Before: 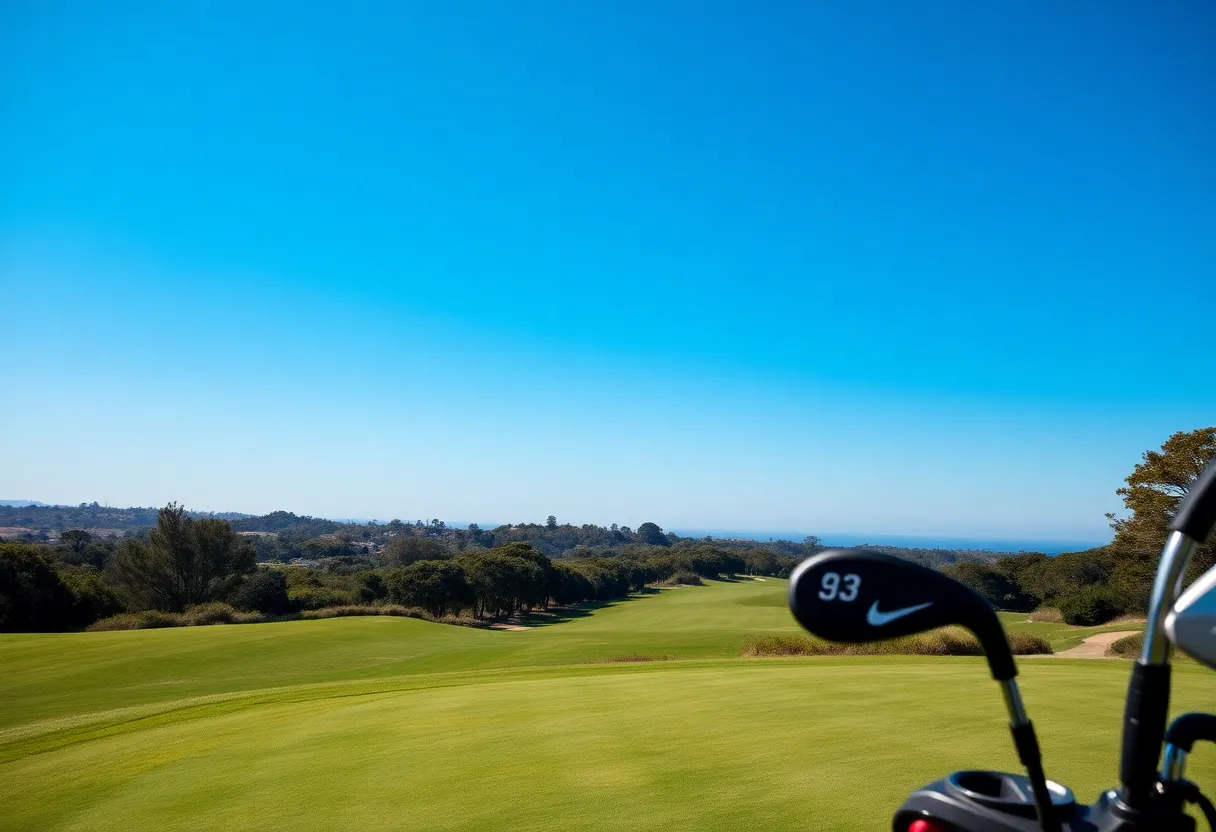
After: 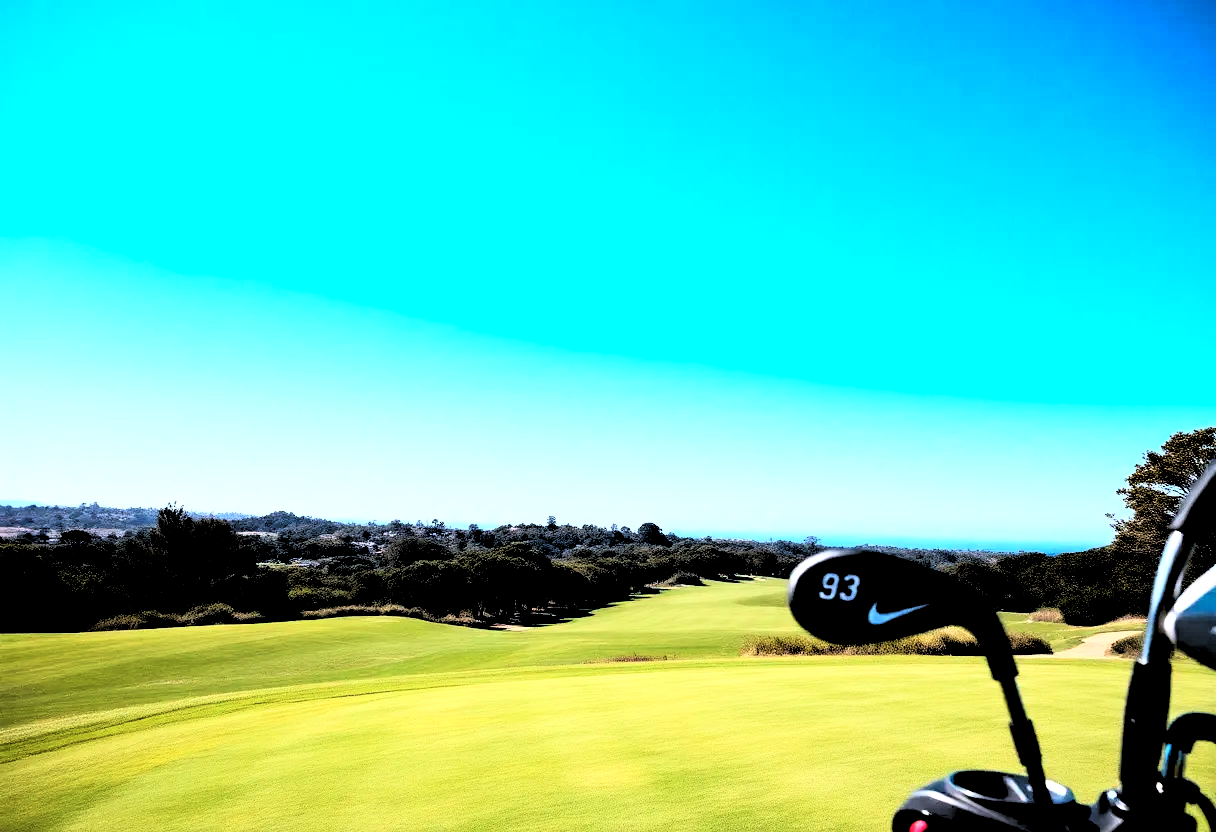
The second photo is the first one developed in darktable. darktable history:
rgb levels: levels [[0.034, 0.472, 0.904], [0, 0.5, 1], [0, 0.5, 1]]
white balance: red 1.009, blue 0.985
color calibration: illuminant as shot in camera, x 0.358, y 0.373, temperature 4628.91 K
rgb curve: curves: ch0 [(0, 0) (0.21, 0.15) (0.24, 0.21) (0.5, 0.75) (0.75, 0.96) (0.89, 0.99) (1, 1)]; ch1 [(0, 0.02) (0.21, 0.13) (0.25, 0.2) (0.5, 0.67) (0.75, 0.9) (0.89, 0.97) (1, 1)]; ch2 [(0, 0.02) (0.21, 0.13) (0.25, 0.2) (0.5, 0.67) (0.75, 0.9) (0.89, 0.97) (1, 1)], compensate middle gray true
